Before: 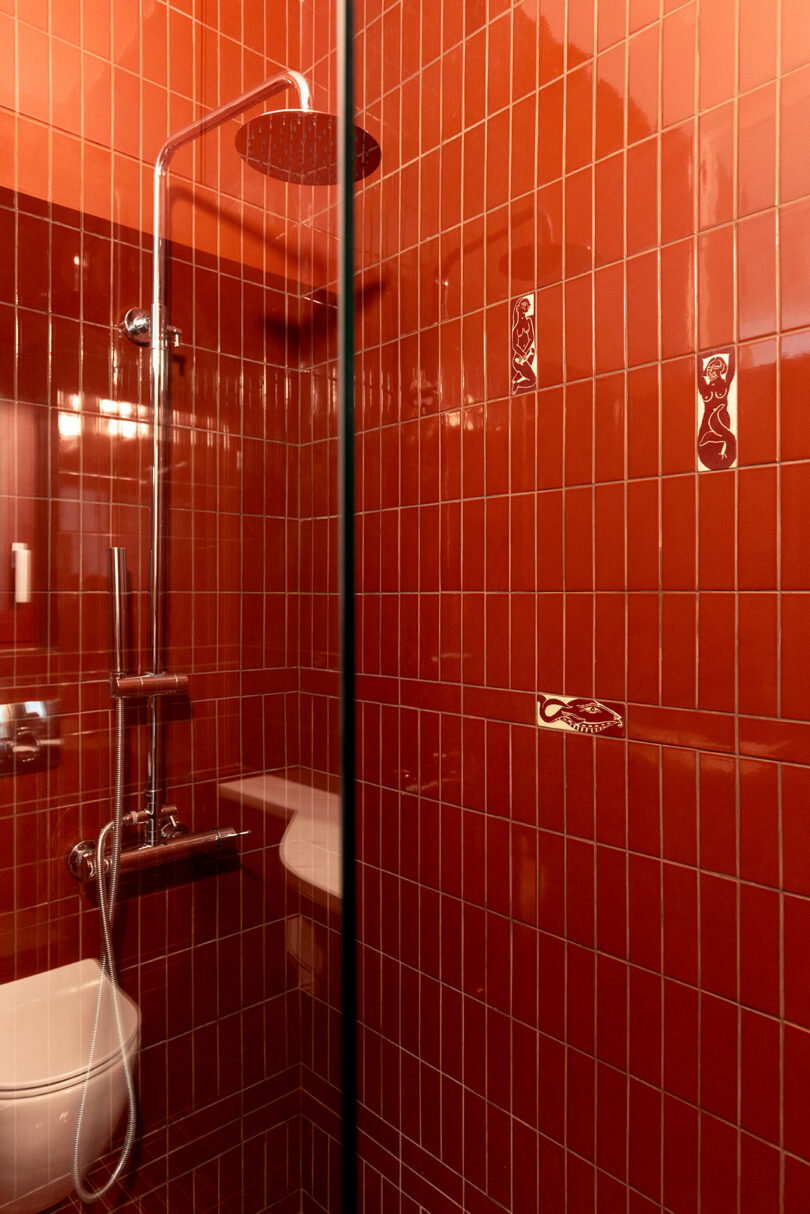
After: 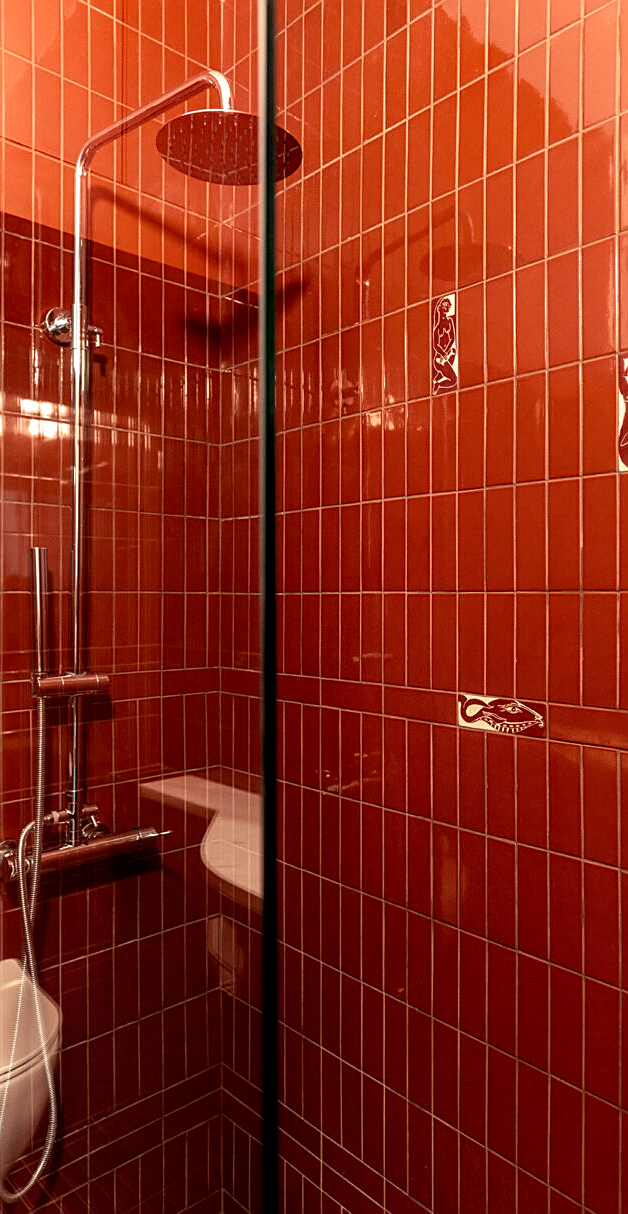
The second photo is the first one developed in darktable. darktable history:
sharpen: on, module defaults
crop: left 9.86%, right 12.56%
local contrast: on, module defaults
